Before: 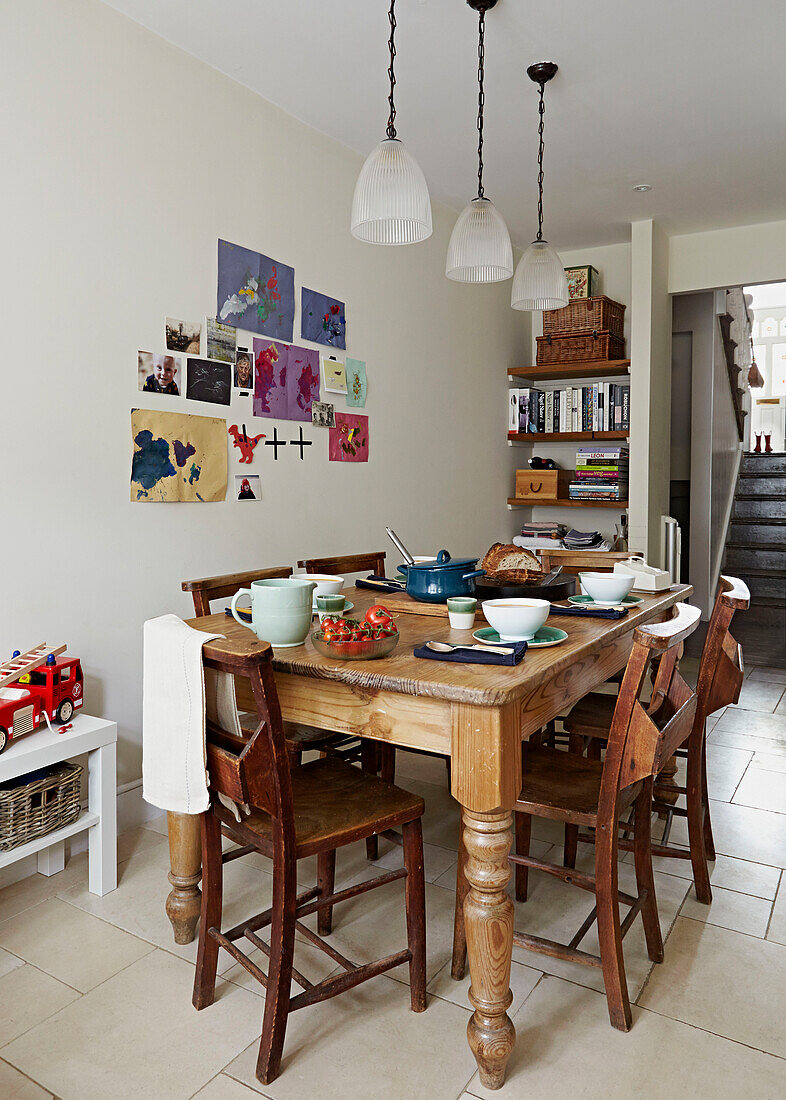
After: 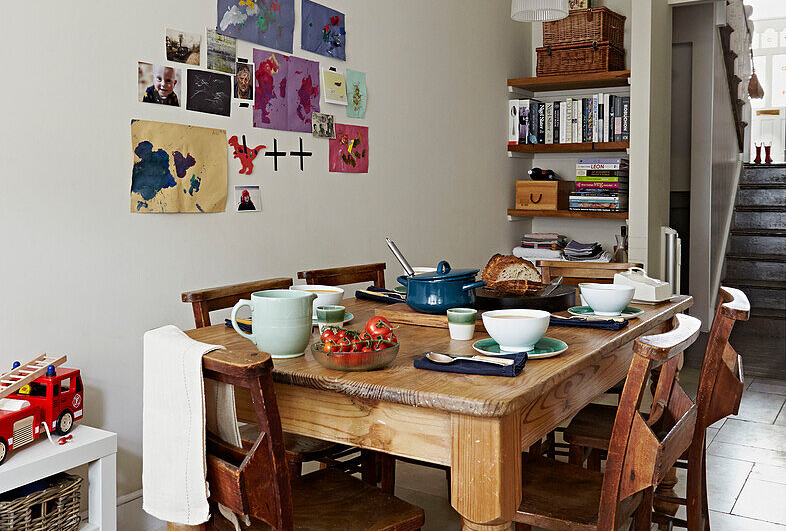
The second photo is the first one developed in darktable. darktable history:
crop and rotate: top 26.29%, bottom 25.386%
